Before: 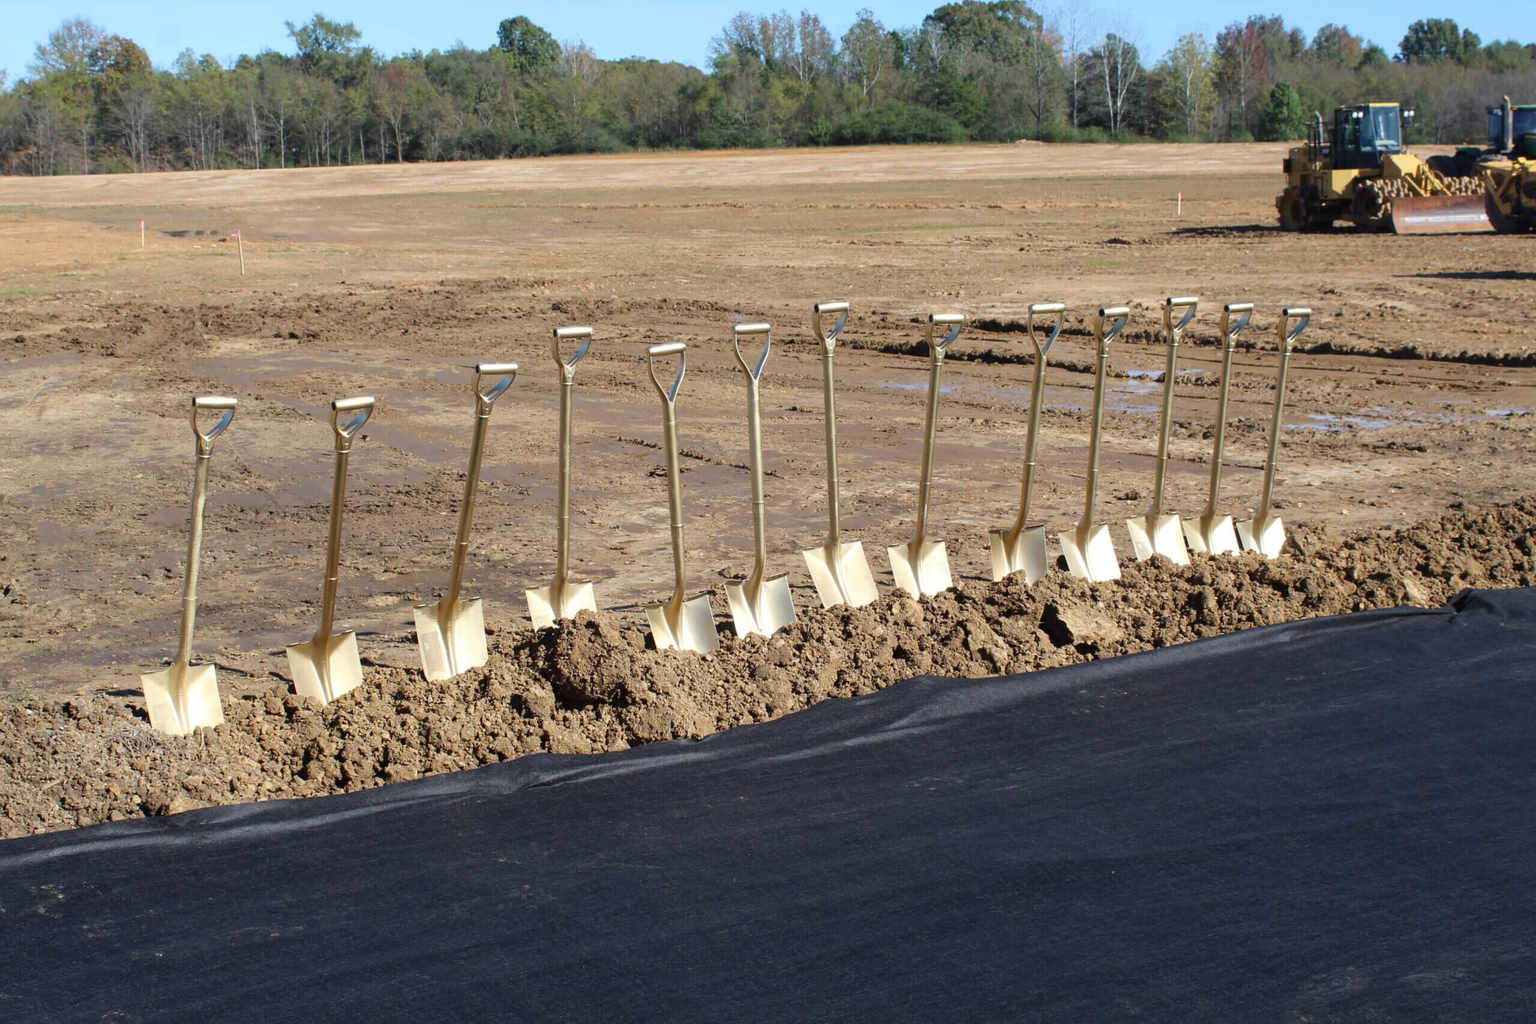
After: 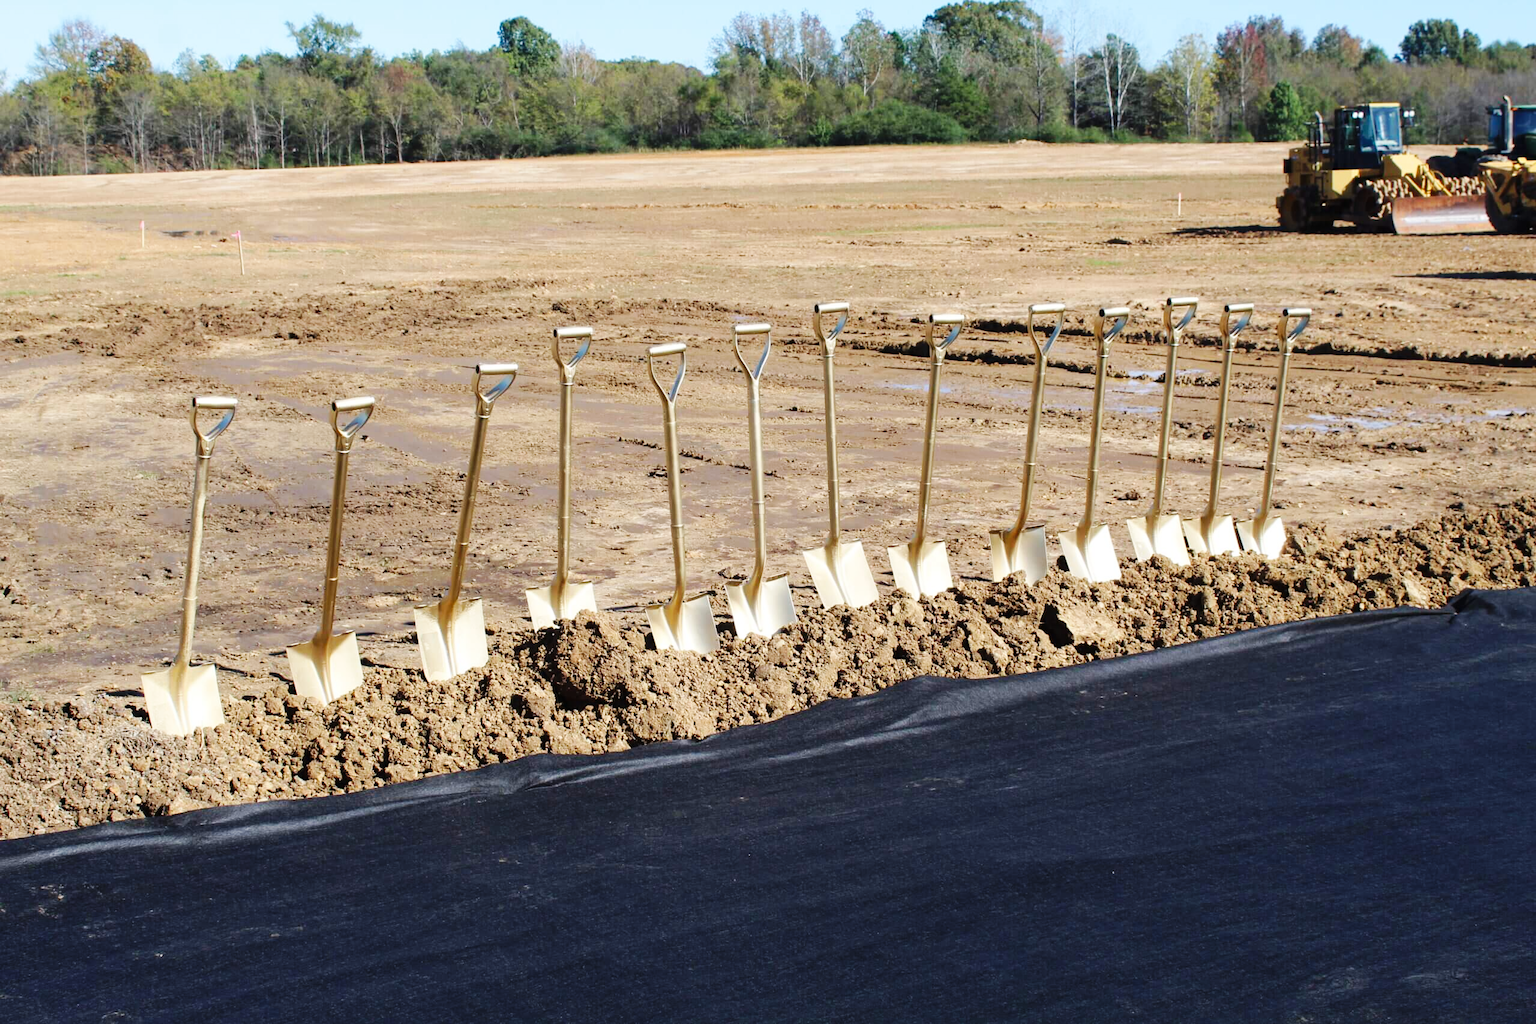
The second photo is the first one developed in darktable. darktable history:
base curve: curves: ch0 [(0, 0) (0.032, 0.025) (0.121, 0.166) (0.206, 0.329) (0.605, 0.79) (1, 1)], preserve colors none
